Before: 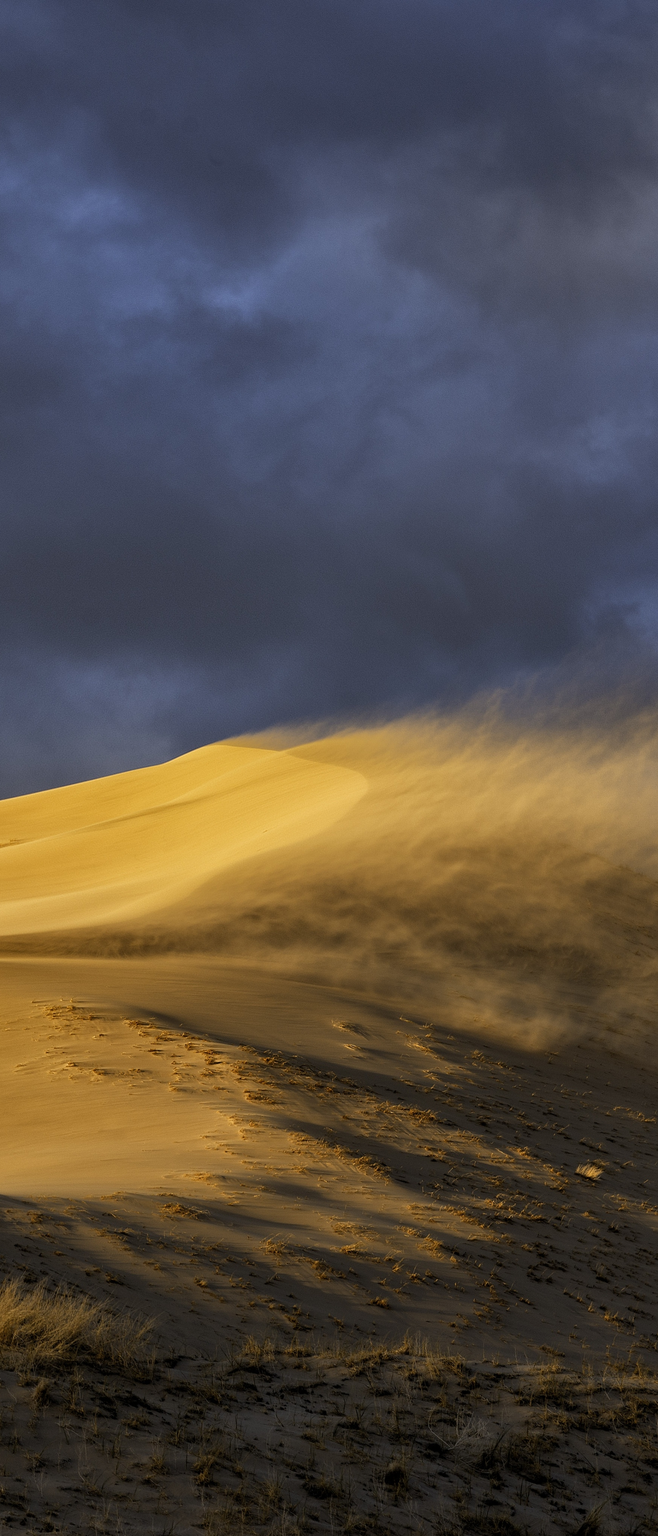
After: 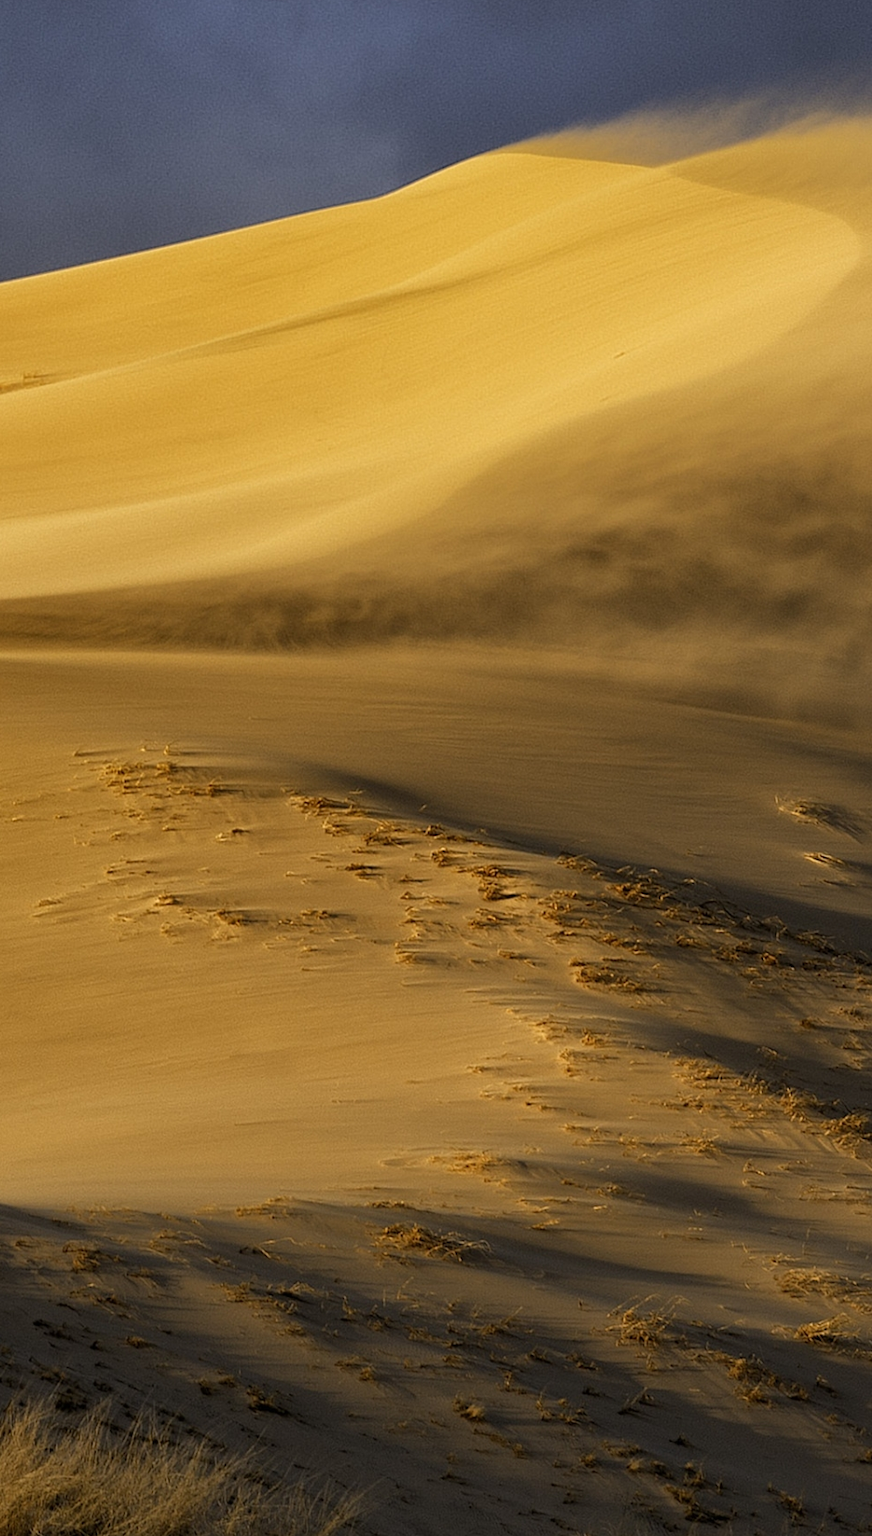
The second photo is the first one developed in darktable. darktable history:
crop: top 44.25%, right 43.192%, bottom 12.985%
